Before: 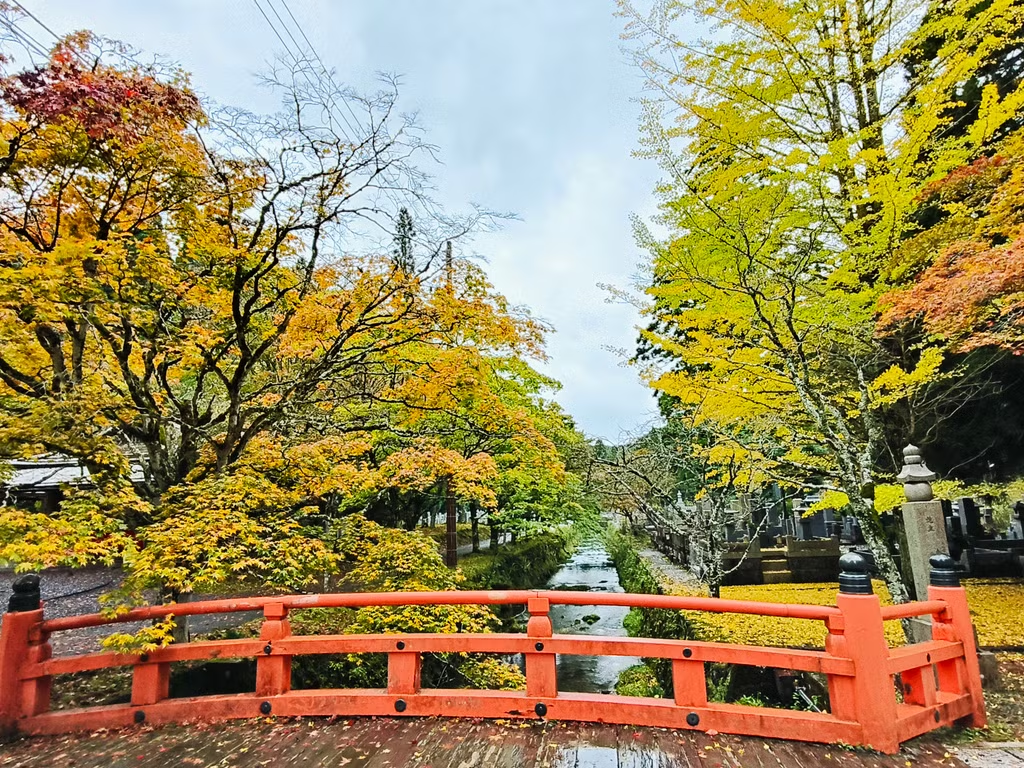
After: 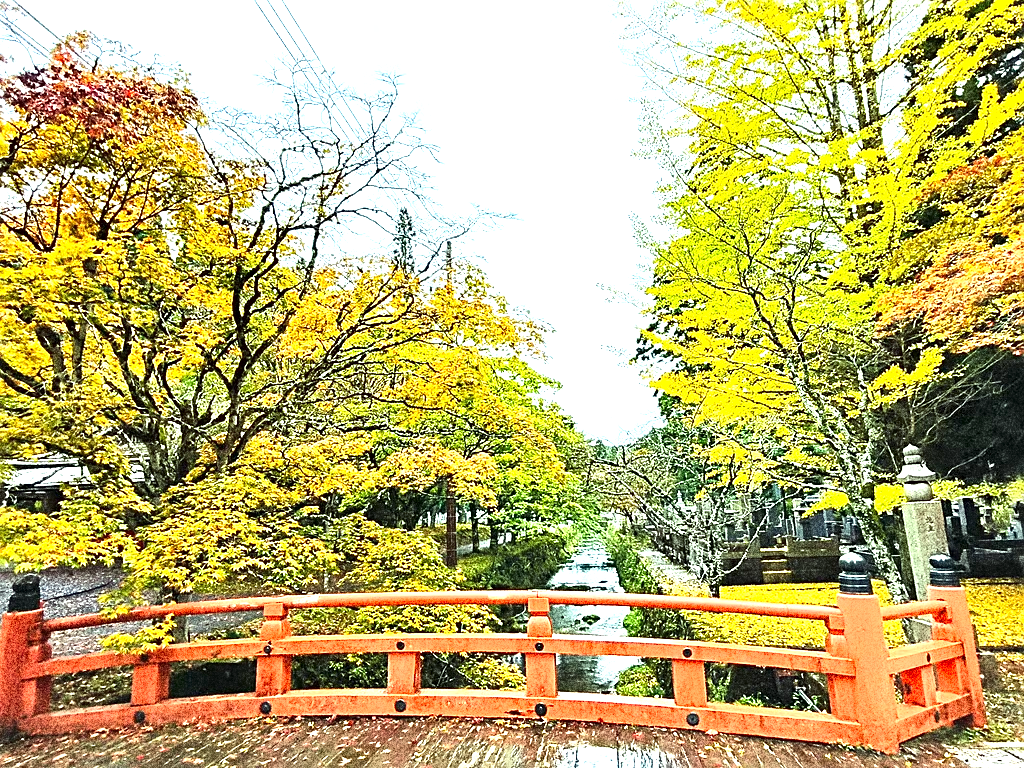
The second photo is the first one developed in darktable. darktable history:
color correction: highlights a* -8, highlights b* 3.1
sharpen: on, module defaults
local contrast: mode bilateral grid, contrast 20, coarseness 50, detail 150%, midtone range 0.2
grain: coarseness 30.02 ISO, strength 100%
tone equalizer: on, module defaults
exposure: exposure 1.2 EV, compensate highlight preservation false
